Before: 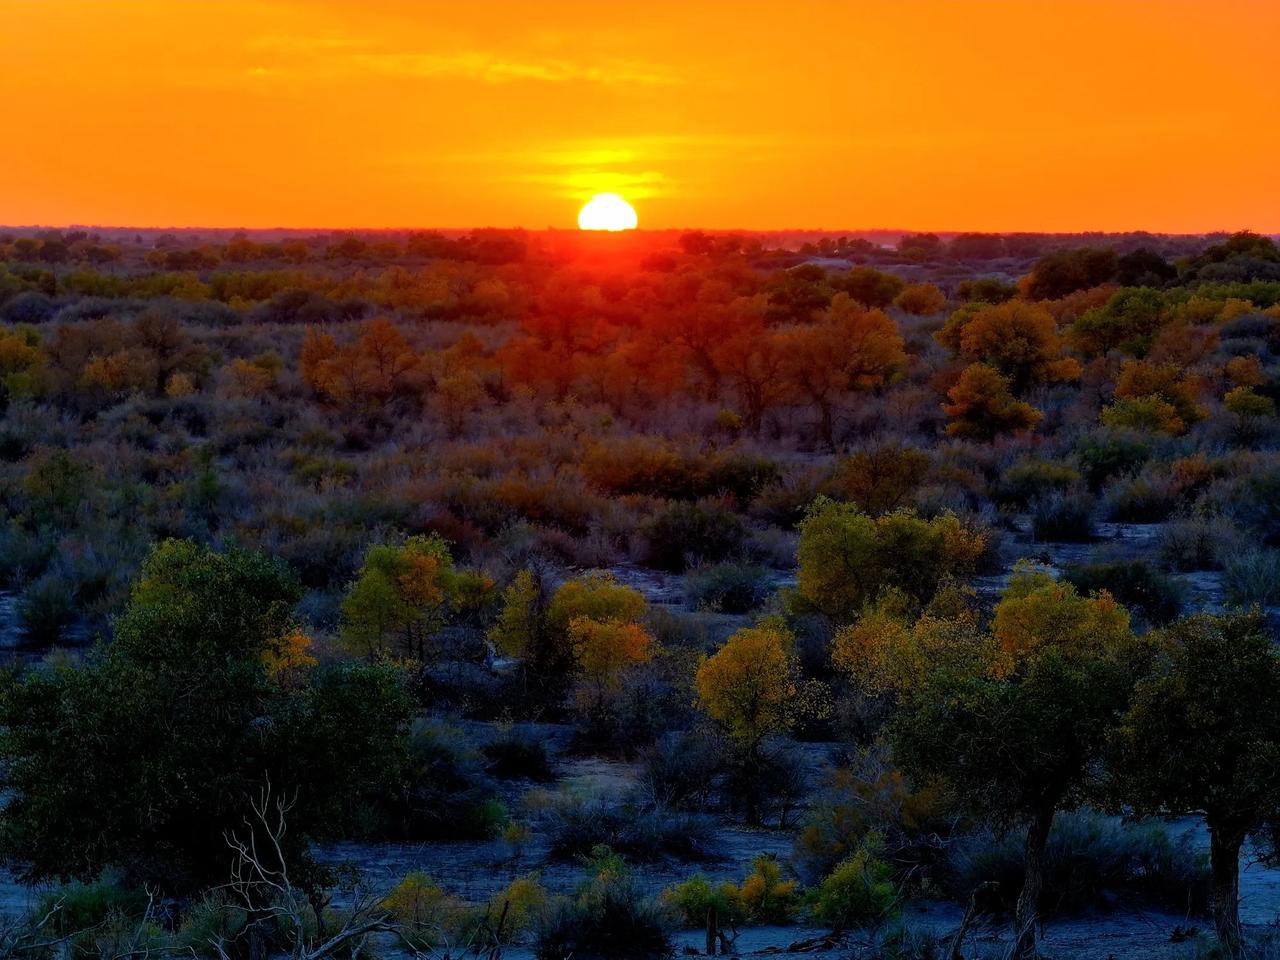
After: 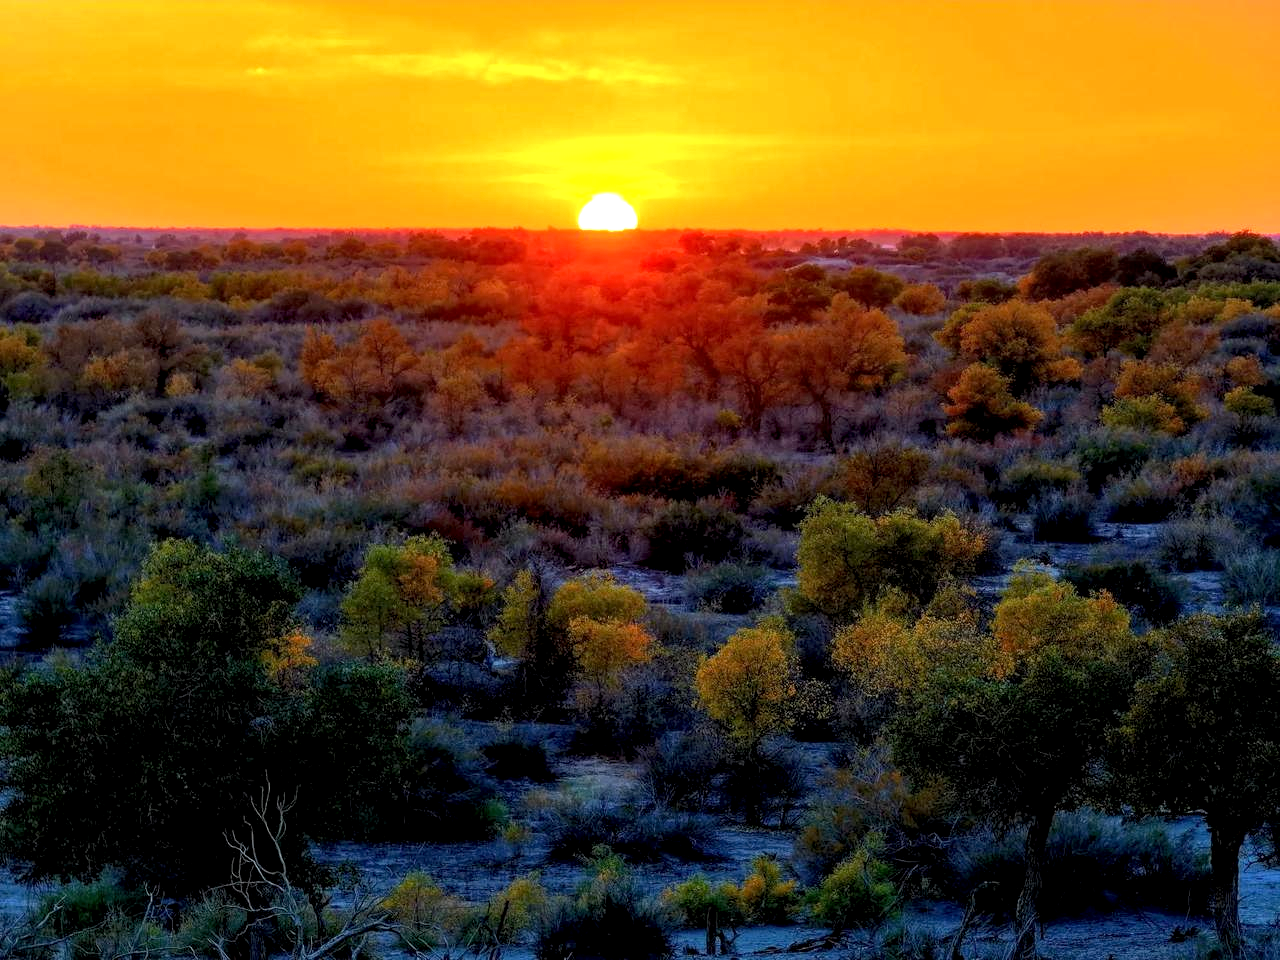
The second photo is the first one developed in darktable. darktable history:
local contrast: highlights 98%, shadows 85%, detail 160%, midtone range 0.2
exposure: black level correction 0.001, exposure 0.677 EV, compensate highlight preservation false
